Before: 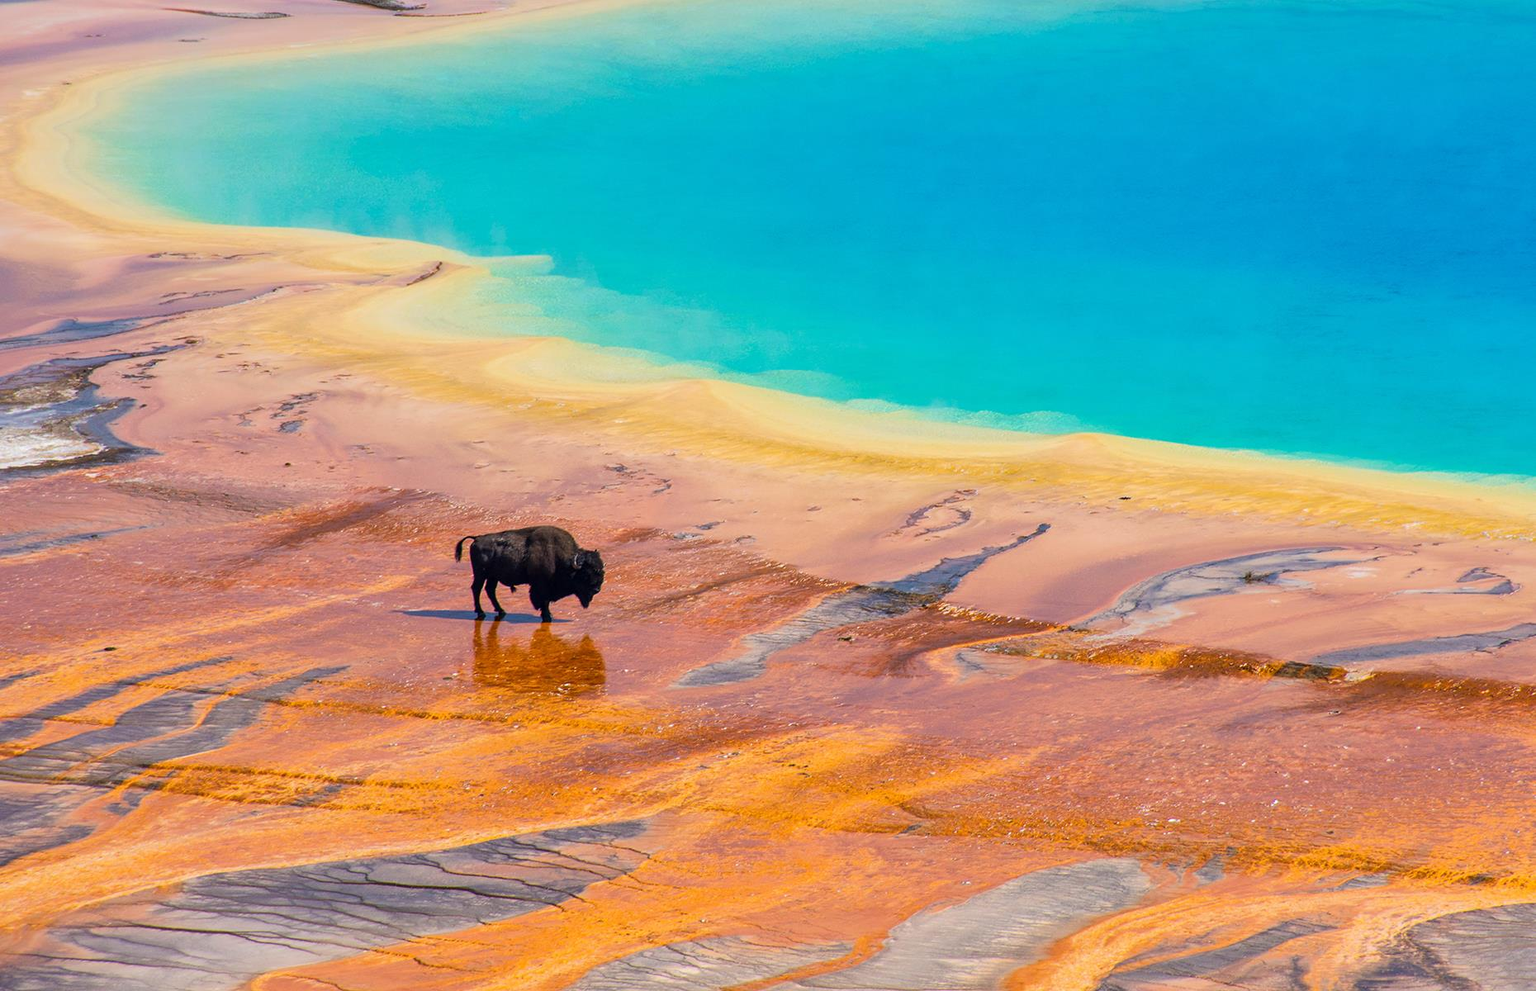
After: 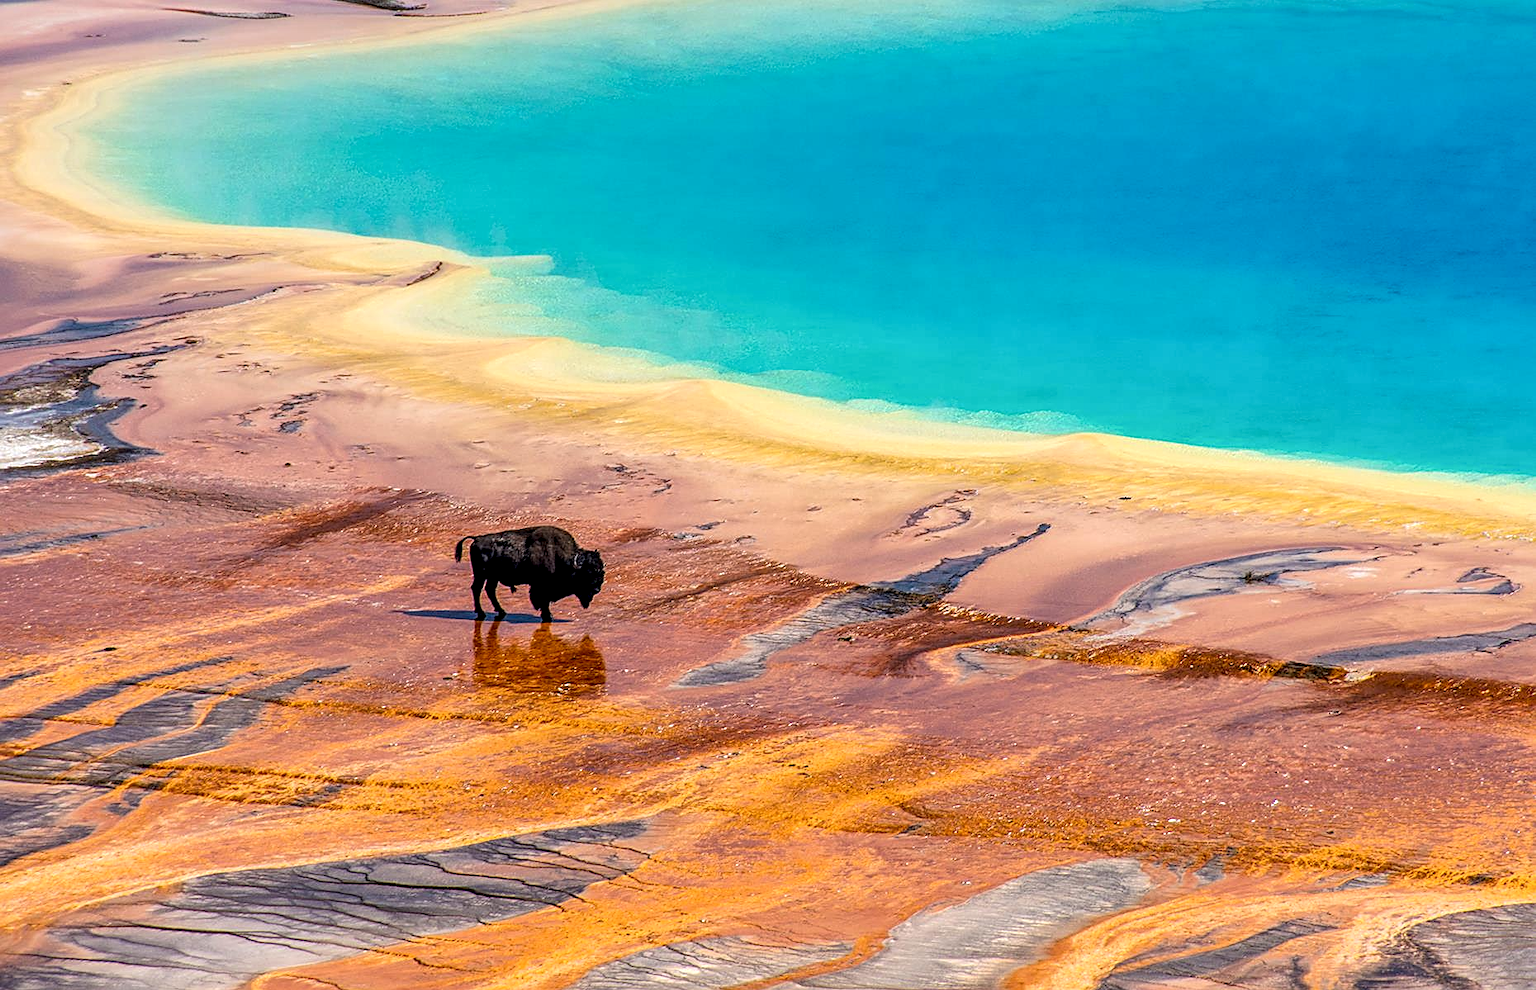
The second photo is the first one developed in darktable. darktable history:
sharpen: on, module defaults
local contrast: detail 160%
